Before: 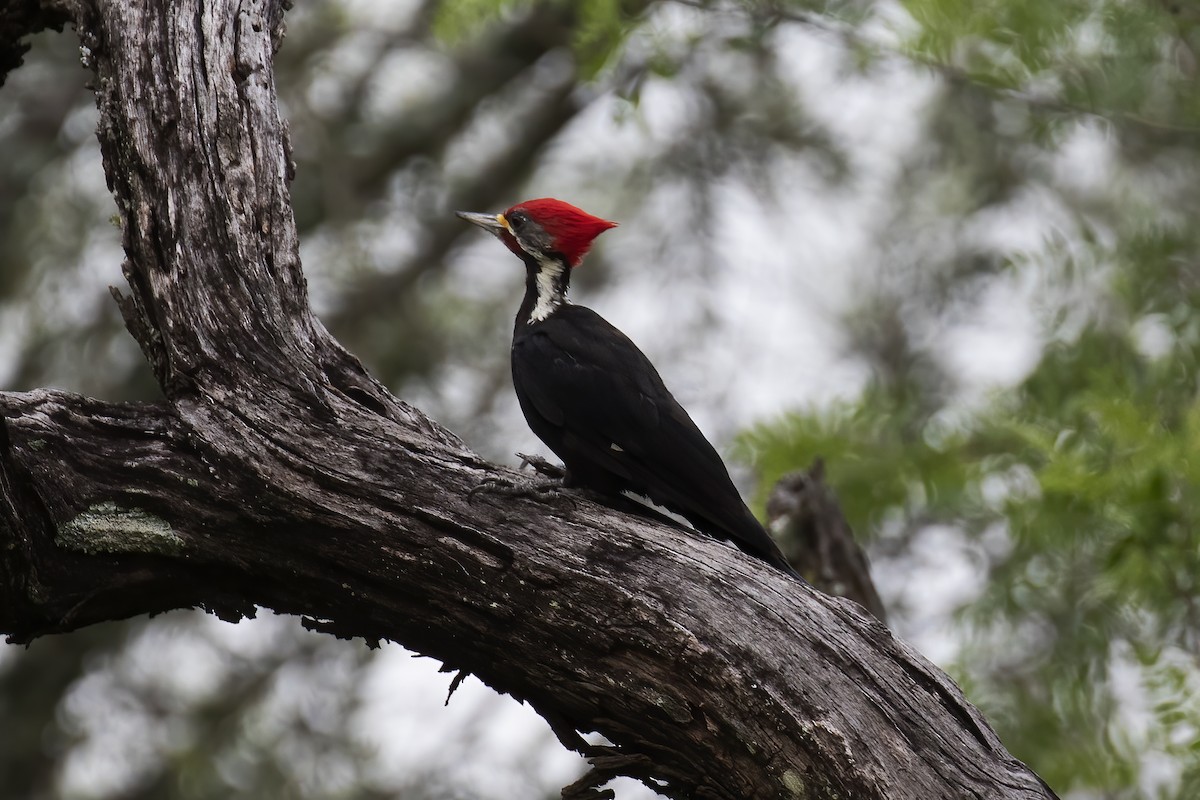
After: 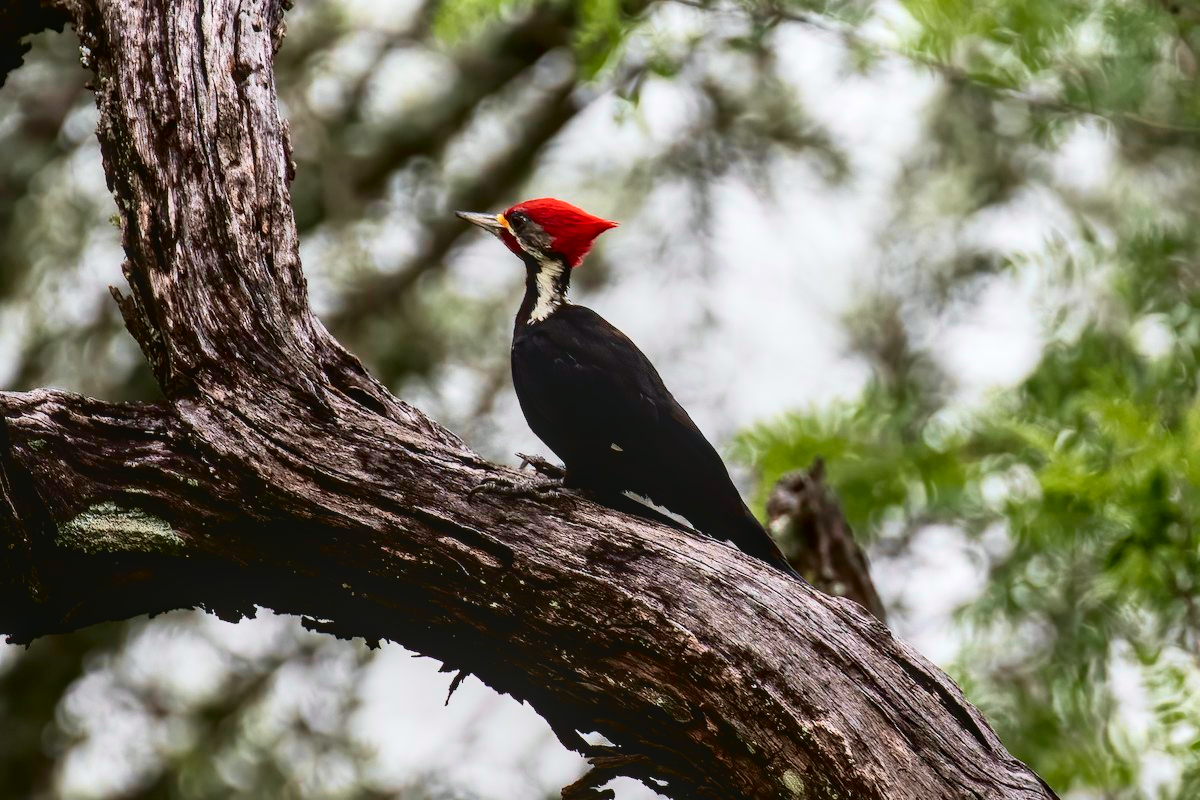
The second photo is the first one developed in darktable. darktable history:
local contrast: on, module defaults
tone curve: curves: ch0 [(0.003, 0.032) (0.037, 0.037) (0.142, 0.117) (0.279, 0.311) (0.405, 0.49) (0.526, 0.651) (0.722, 0.857) (0.875, 0.946) (1, 0.98)]; ch1 [(0, 0) (0.305, 0.325) (0.453, 0.437) (0.482, 0.473) (0.501, 0.498) (0.515, 0.523) (0.559, 0.591) (0.6, 0.659) (0.656, 0.71) (1, 1)]; ch2 [(0, 0) (0.323, 0.277) (0.424, 0.396) (0.479, 0.484) (0.499, 0.502) (0.515, 0.537) (0.564, 0.595) (0.644, 0.703) (0.742, 0.803) (1, 1)], color space Lab, independent channels, preserve colors none
